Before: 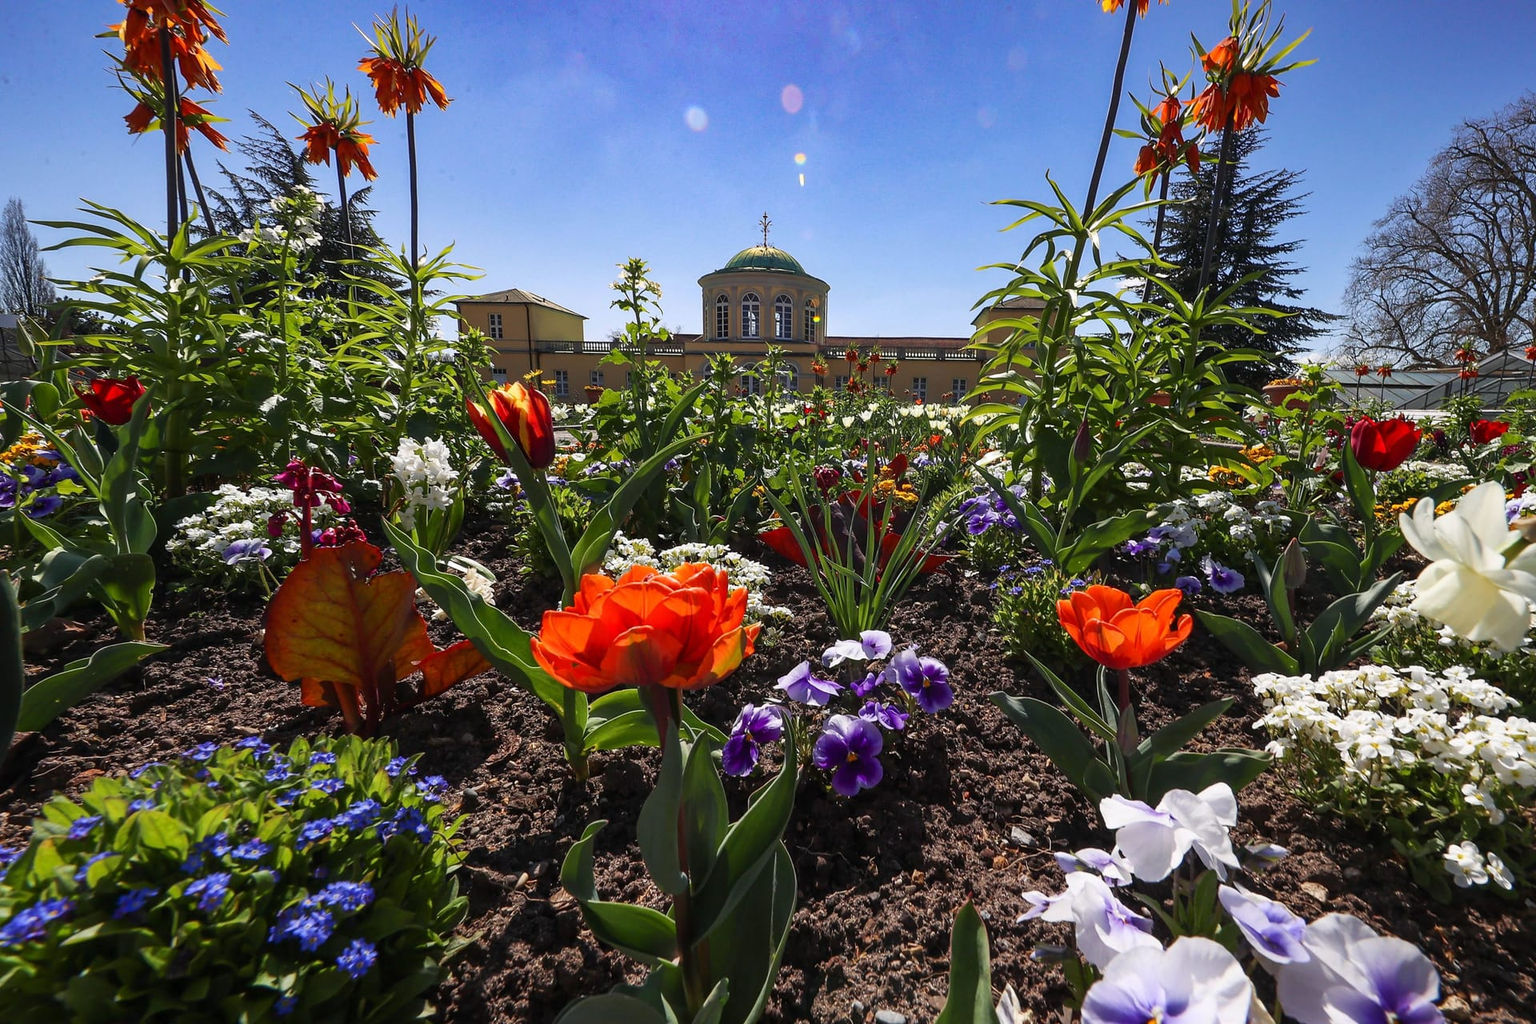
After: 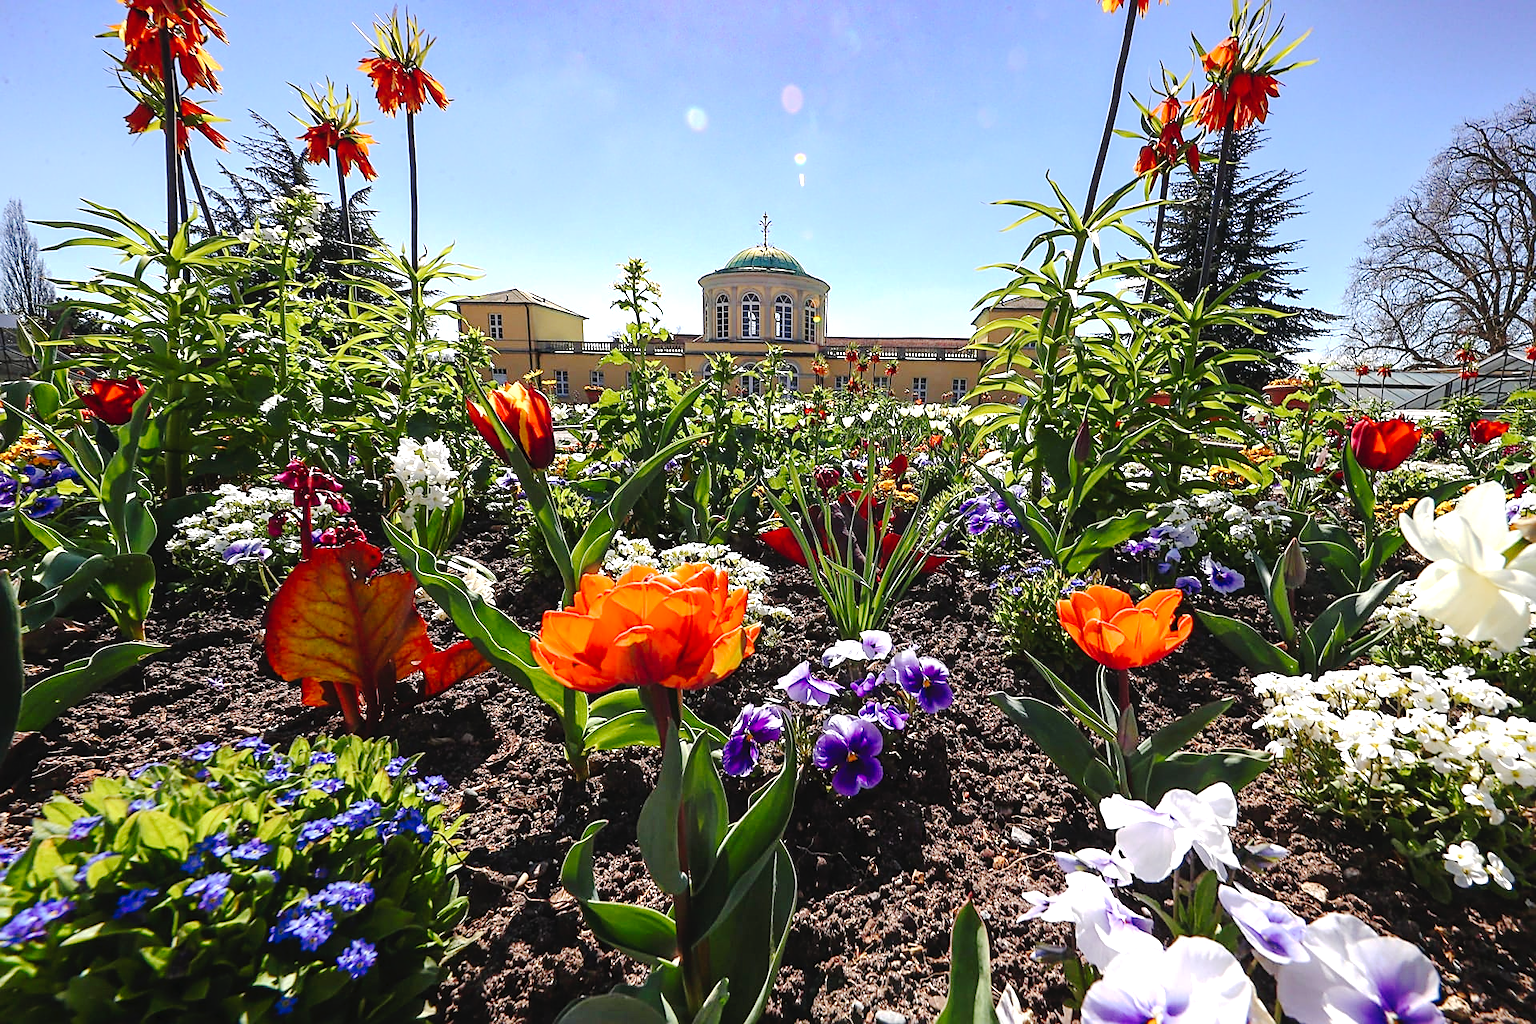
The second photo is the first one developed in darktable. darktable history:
shadows and highlights: radius 90.7, shadows -14.32, white point adjustment 0.244, highlights 32.71, compress 48.33%, soften with gaussian
sharpen: on, module defaults
exposure: black level correction 0, exposure 0.693 EV, compensate exposure bias true
tone curve: curves: ch0 [(0, 0) (0.003, 0.026) (0.011, 0.03) (0.025, 0.038) (0.044, 0.046) (0.069, 0.055) (0.1, 0.075) (0.136, 0.114) (0.177, 0.158) (0.224, 0.215) (0.277, 0.296) (0.335, 0.386) (0.399, 0.479) (0.468, 0.568) (0.543, 0.637) (0.623, 0.707) (0.709, 0.773) (0.801, 0.834) (0.898, 0.896) (1, 1)], preserve colors none
